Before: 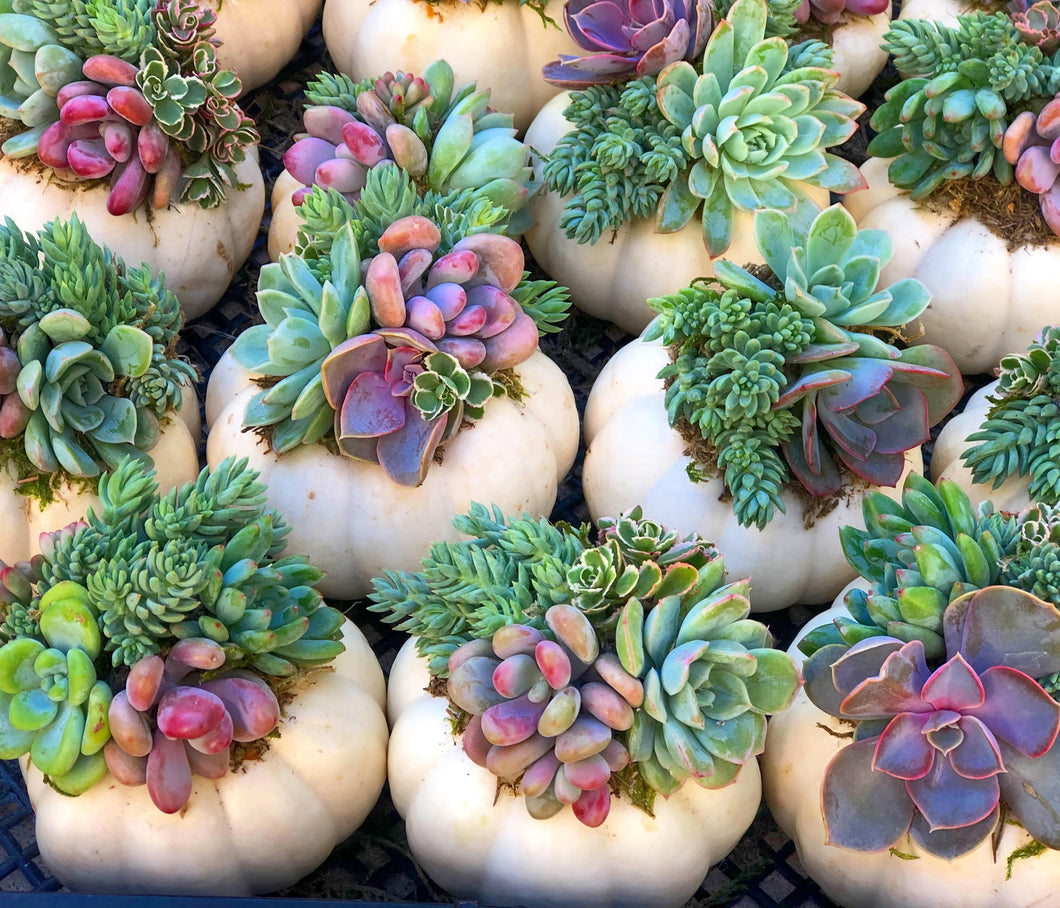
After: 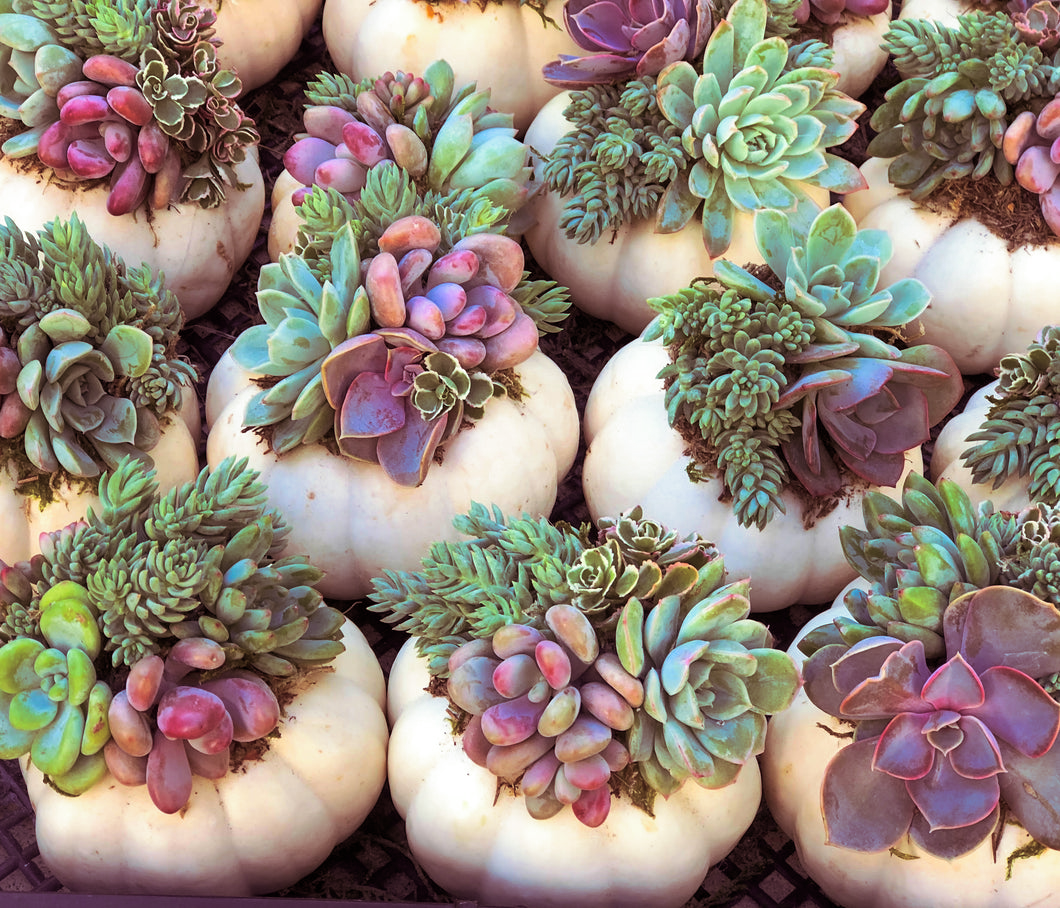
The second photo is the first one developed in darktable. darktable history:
tone equalizer: on, module defaults
split-toning: on, module defaults
